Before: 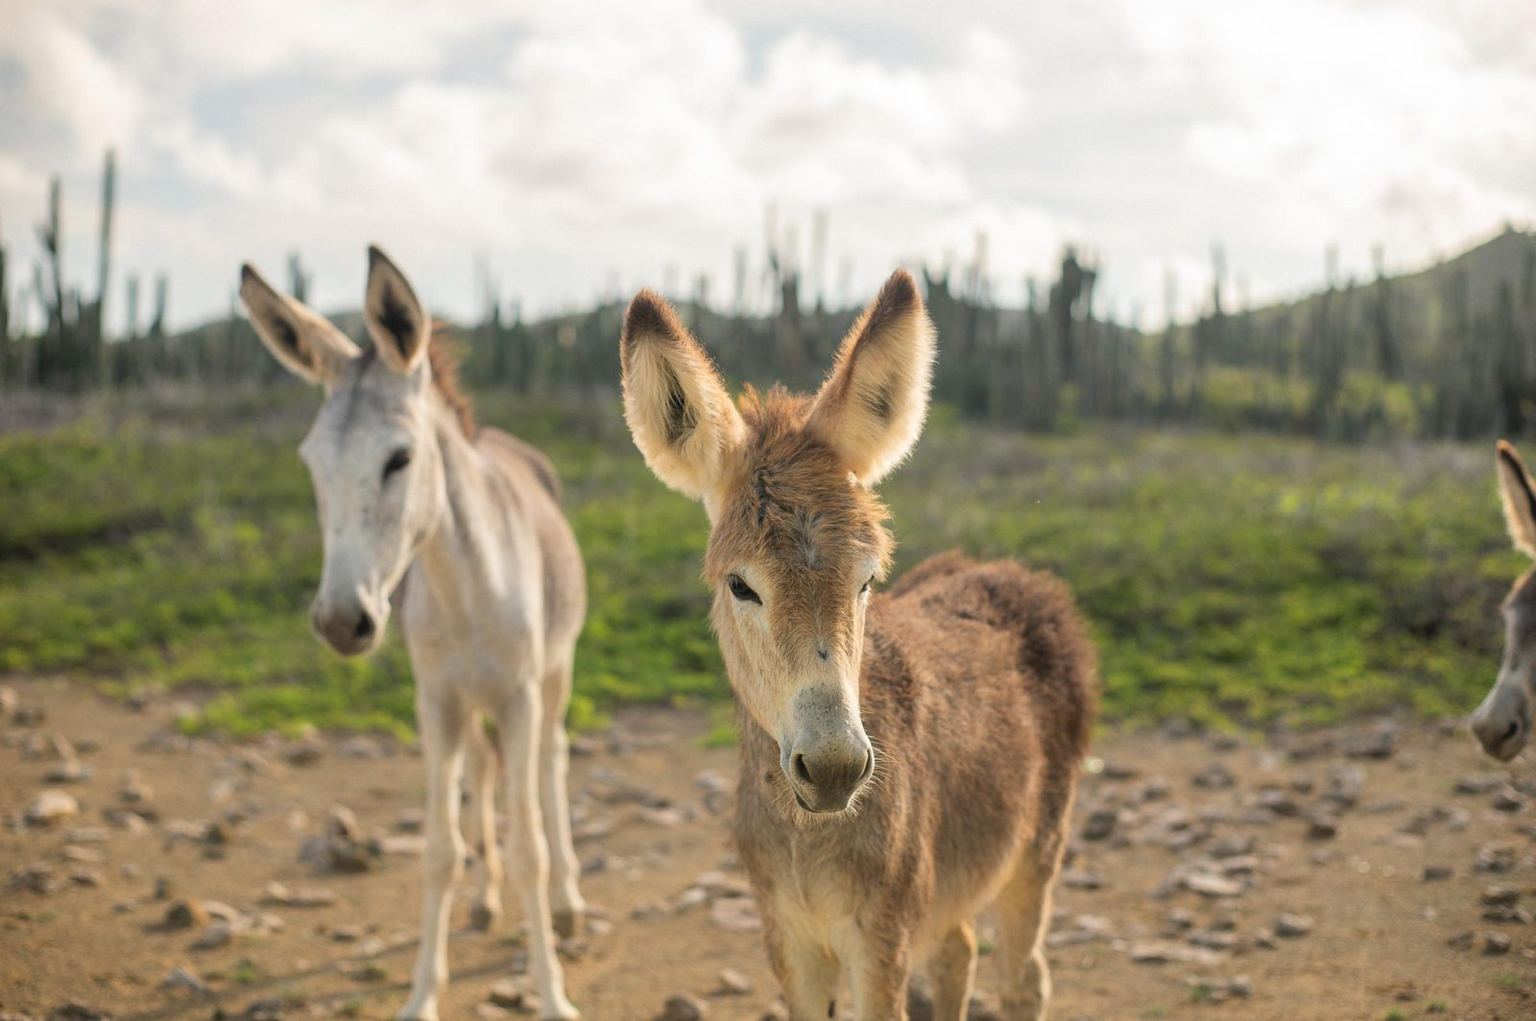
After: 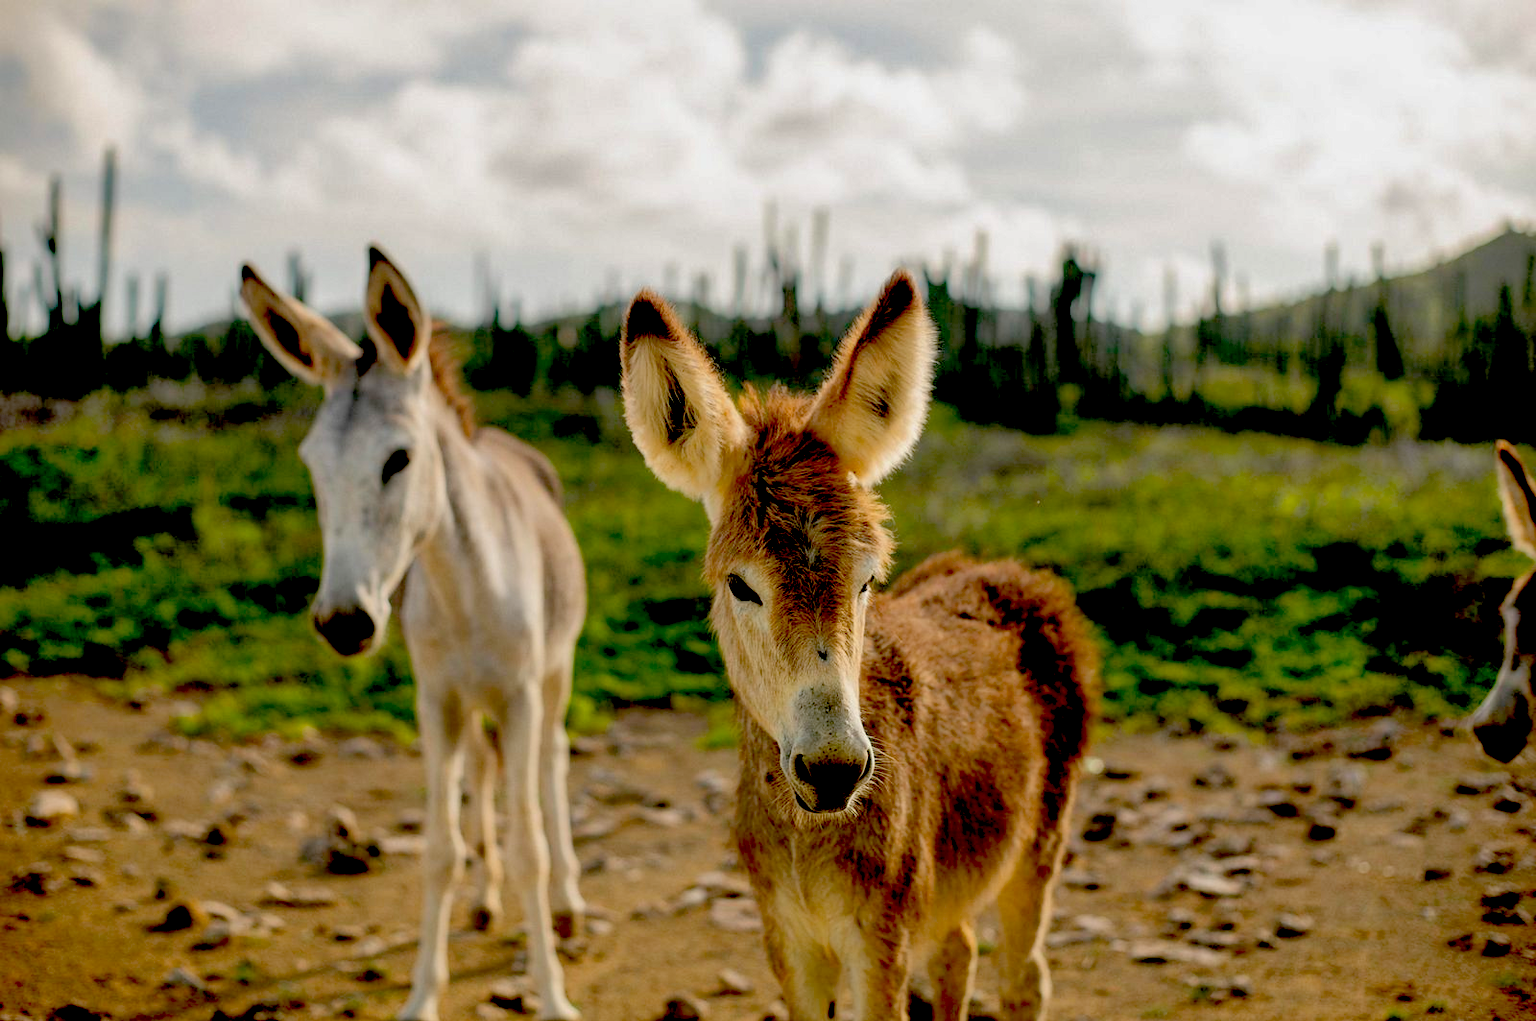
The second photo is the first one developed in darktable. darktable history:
shadows and highlights: on, module defaults
exposure: black level correction 0.1, exposure -0.092 EV, compensate highlight preservation false
